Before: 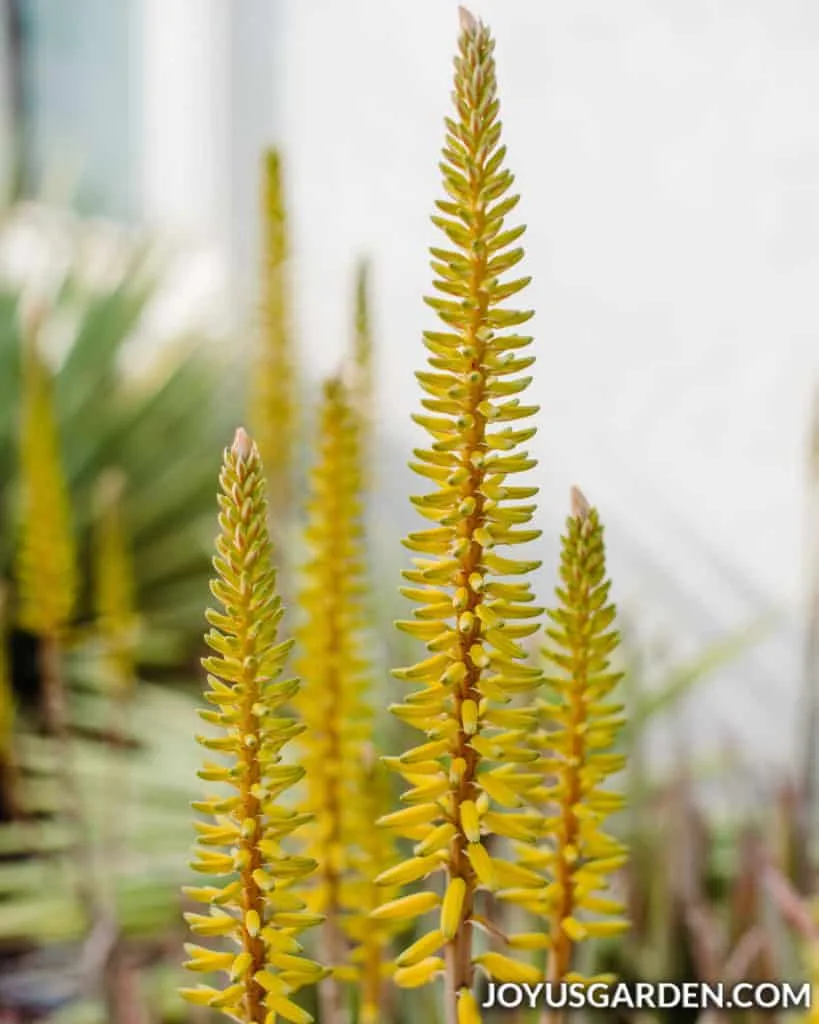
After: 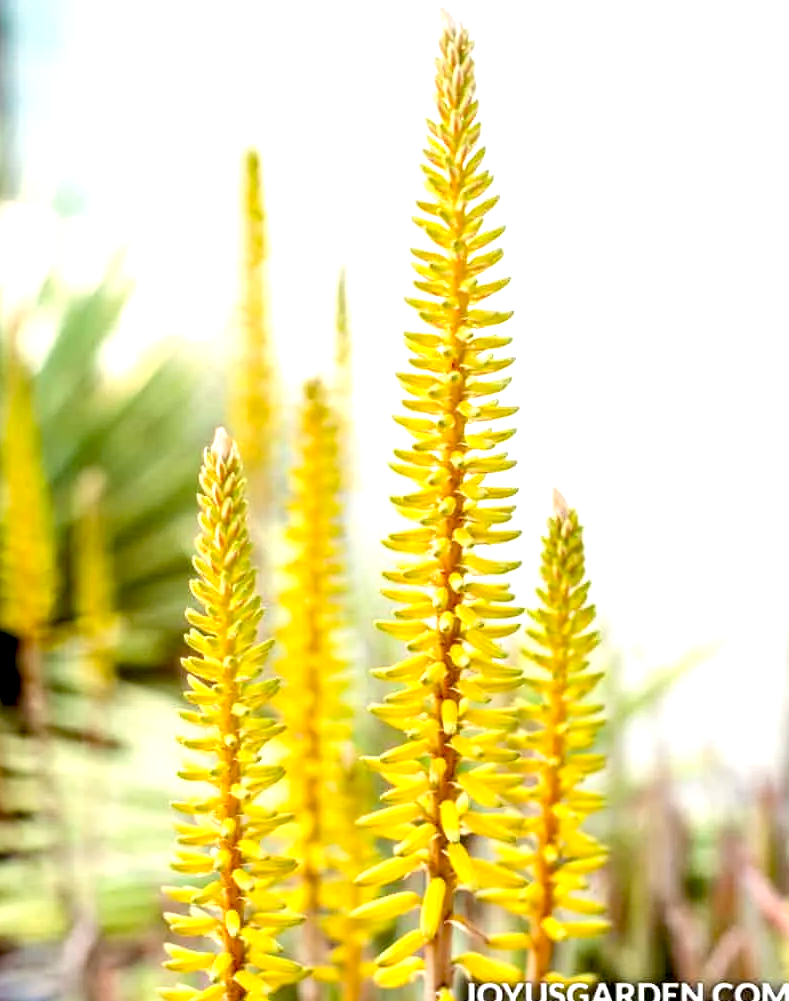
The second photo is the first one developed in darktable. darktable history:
color calibration: illuminant same as pipeline (D50), adaptation none (bypass)
crop and rotate: left 2.536%, right 1.107%, bottom 2.246%
exposure: black level correction 0.011, exposure 1.088 EV, compensate exposure bias true, compensate highlight preservation false
